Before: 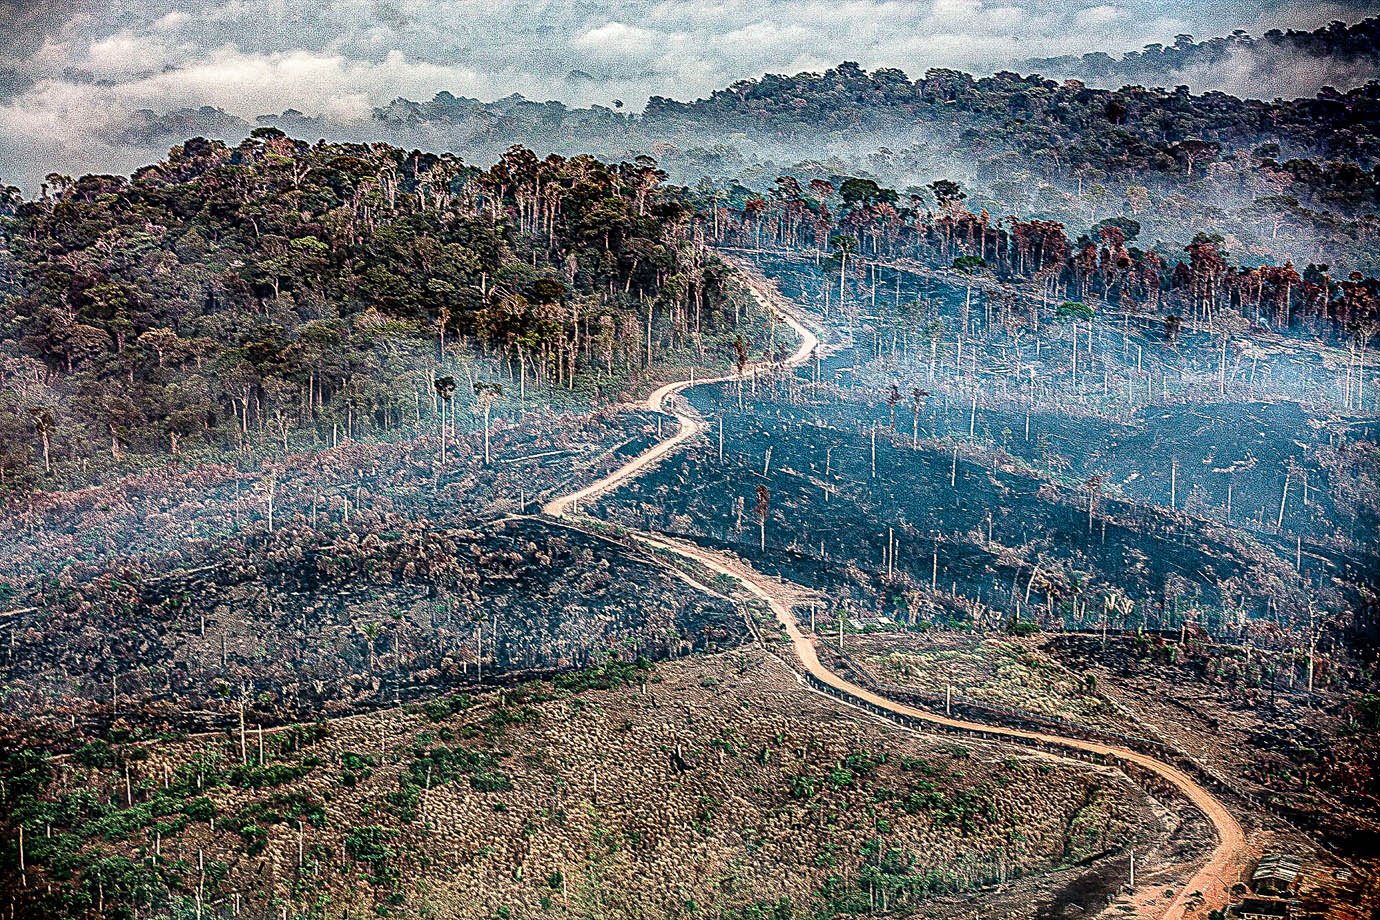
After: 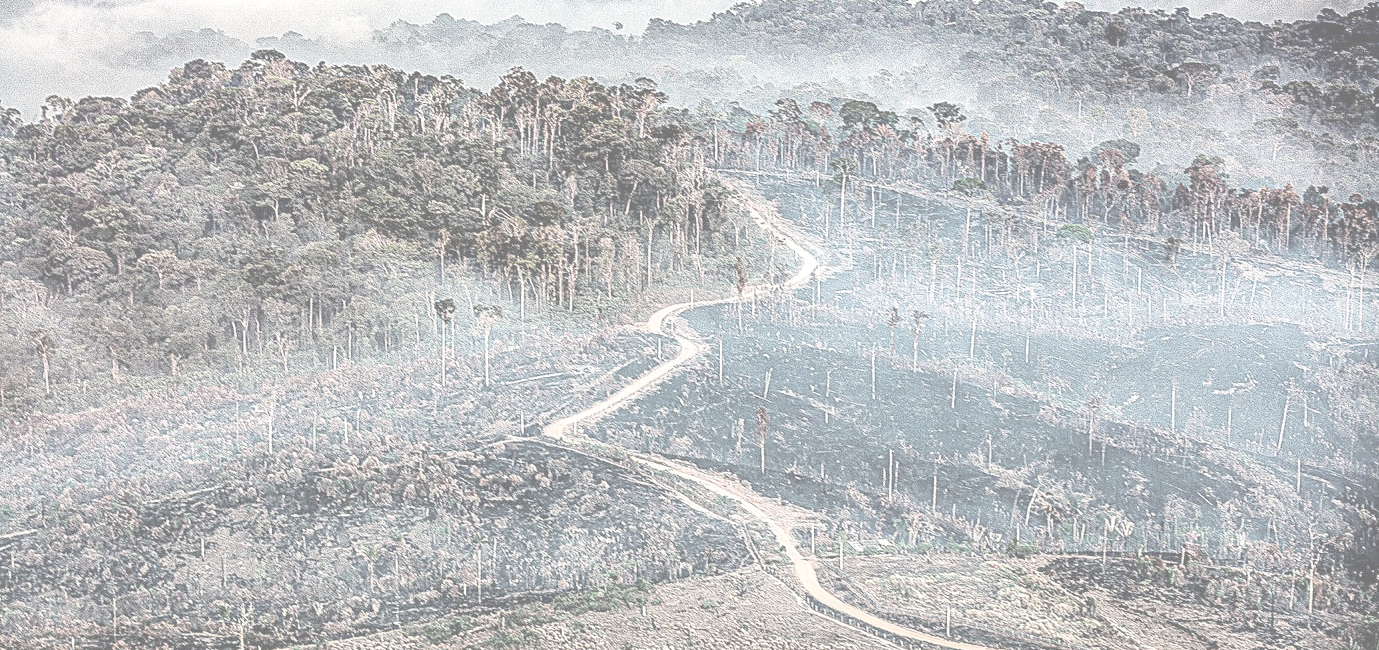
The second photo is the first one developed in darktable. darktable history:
contrast brightness saturation: contrast -0.317, brightness 0.76, saturation -0.774
crop and rotate: top 8.54%, bottom 20.719%
exposure: black level correction 0, exposure 1.01 EV, compensate highlight preservation false
